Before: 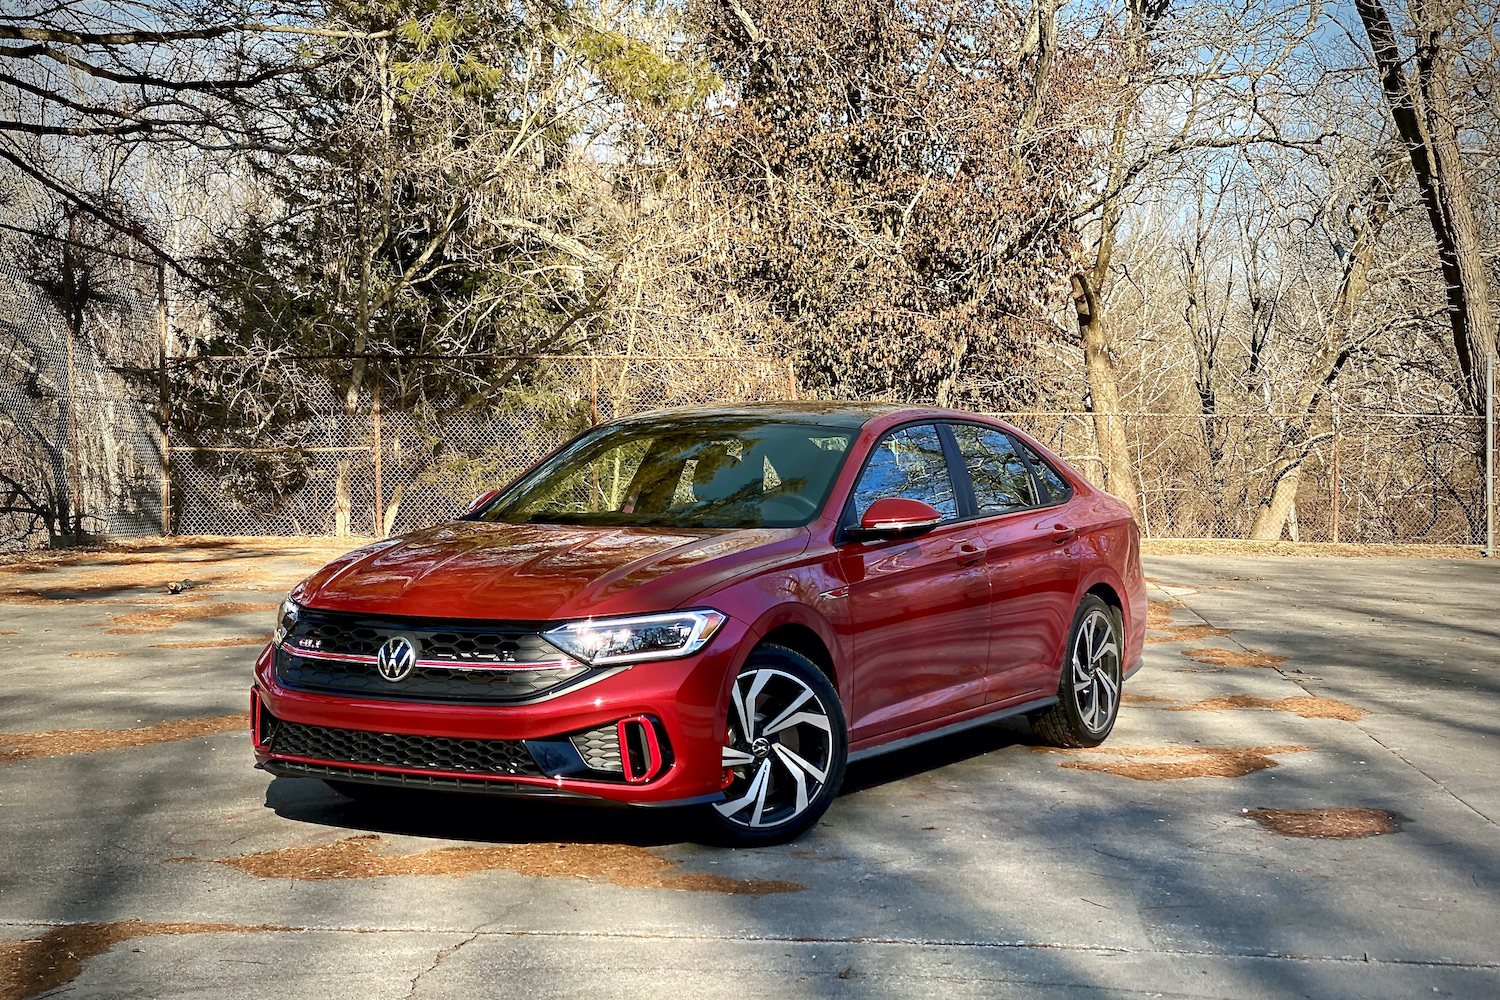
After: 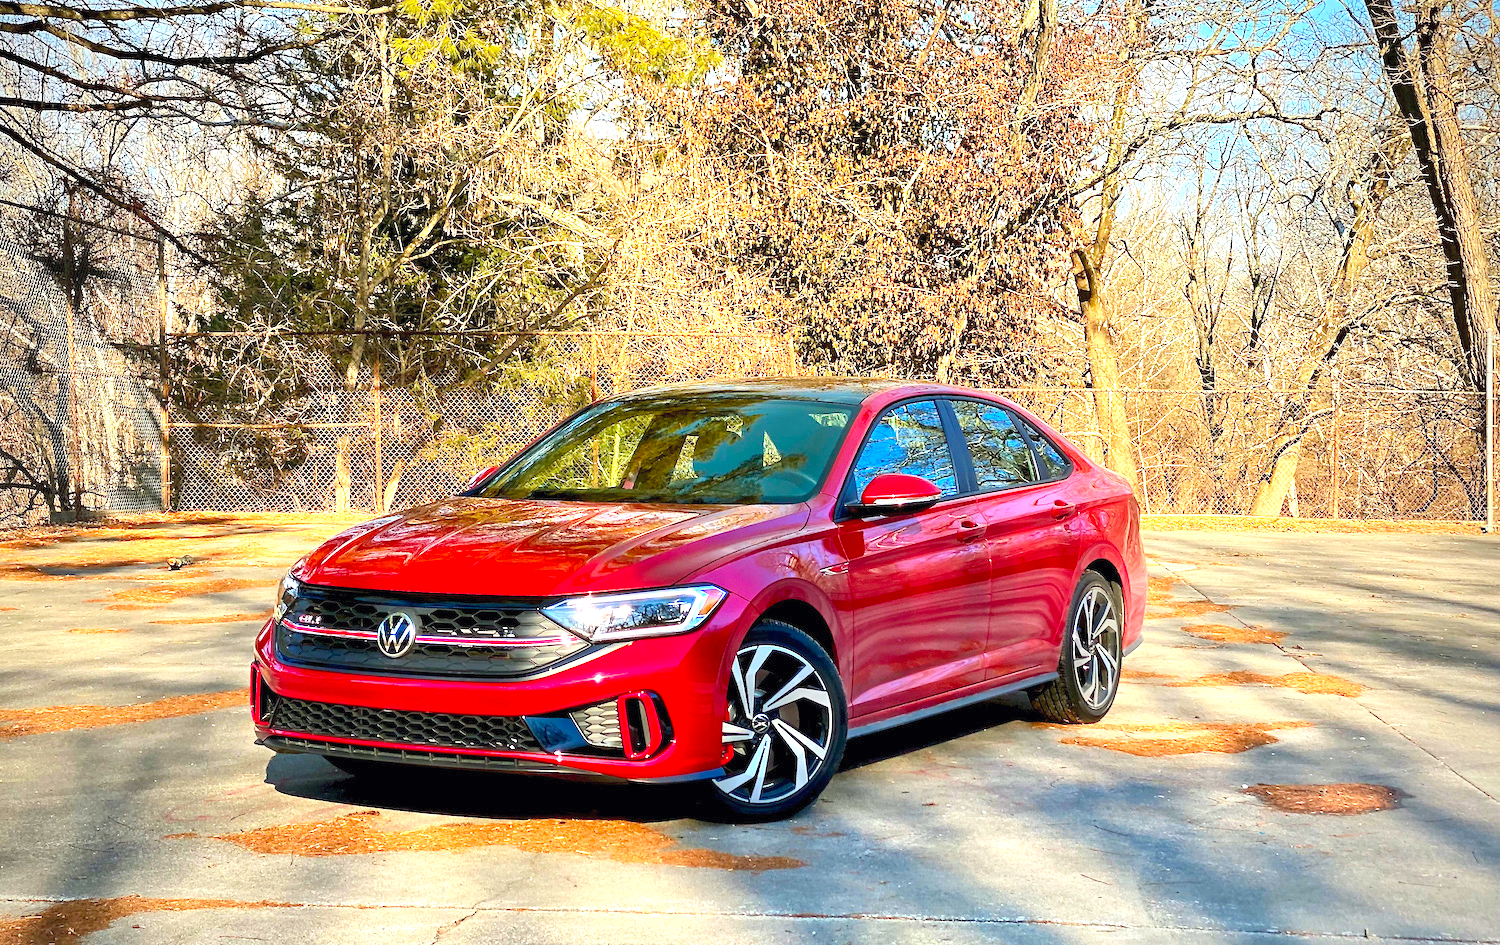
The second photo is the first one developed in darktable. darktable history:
crop and rotate: top 2.479%, bottom 3.018%
exposure: exposure 0.648 EV, compensate highlight preservation false
contrast brightness saturation: contrast 0.07, brightness 0.18, saturation 0.4
